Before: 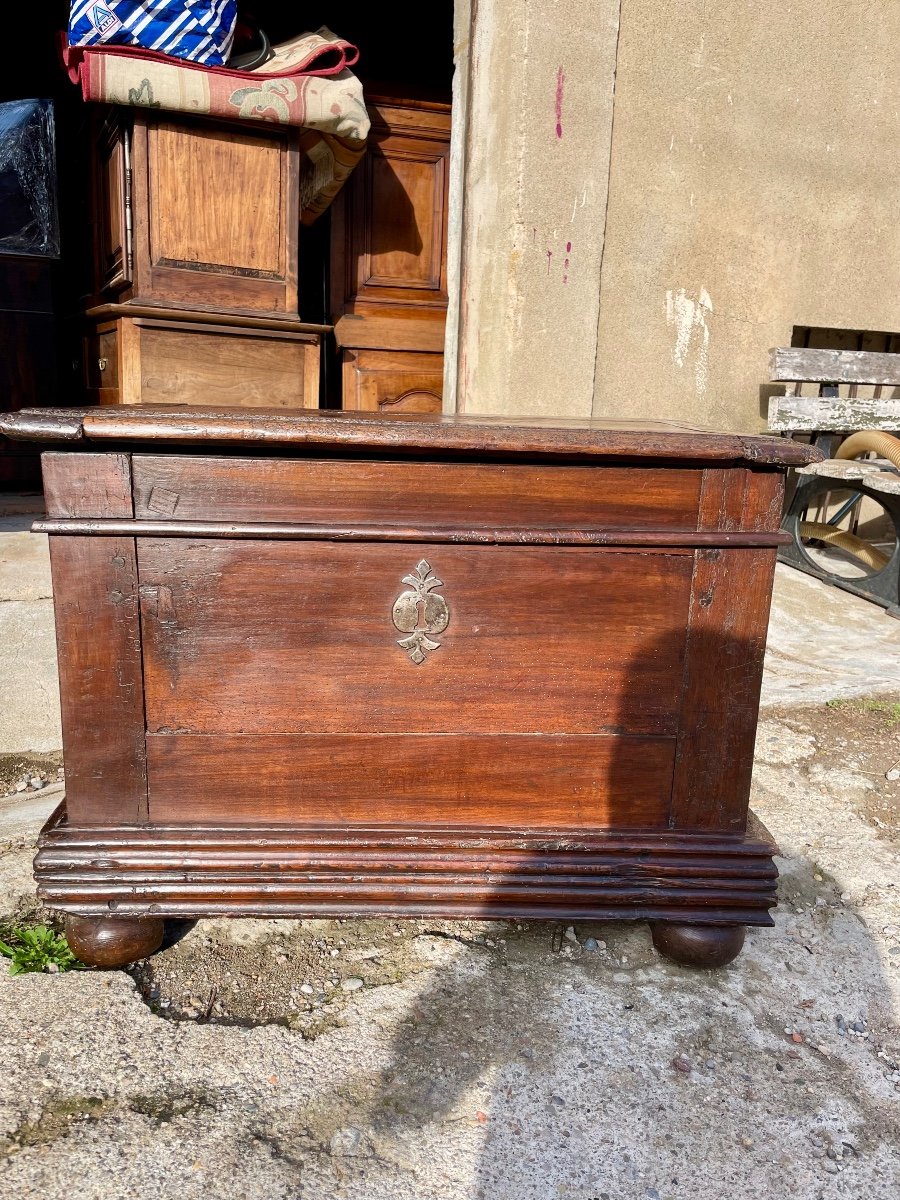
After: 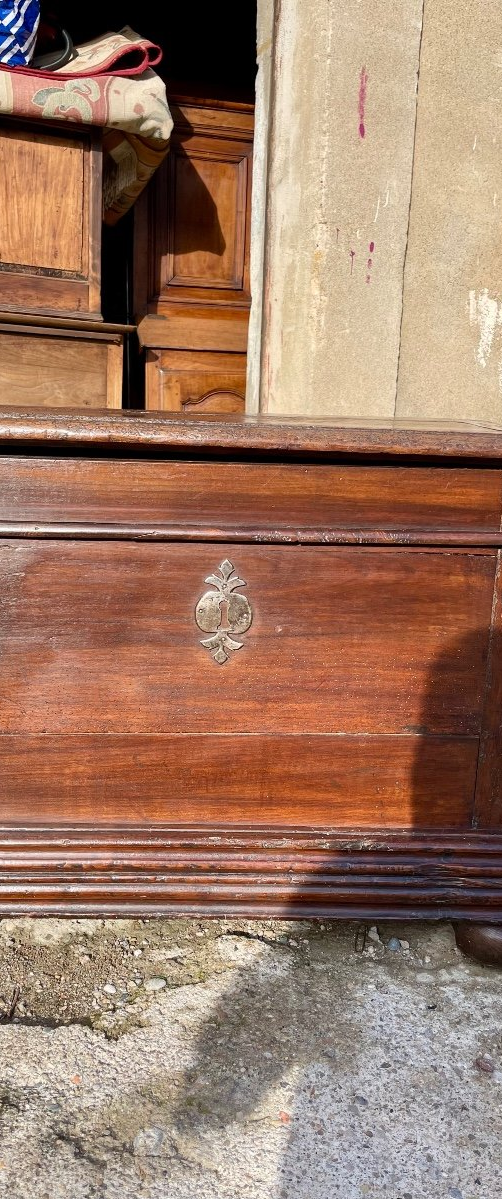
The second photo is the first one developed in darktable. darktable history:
crop: left 21.999%, right 22.134%, bottom 0.001%
